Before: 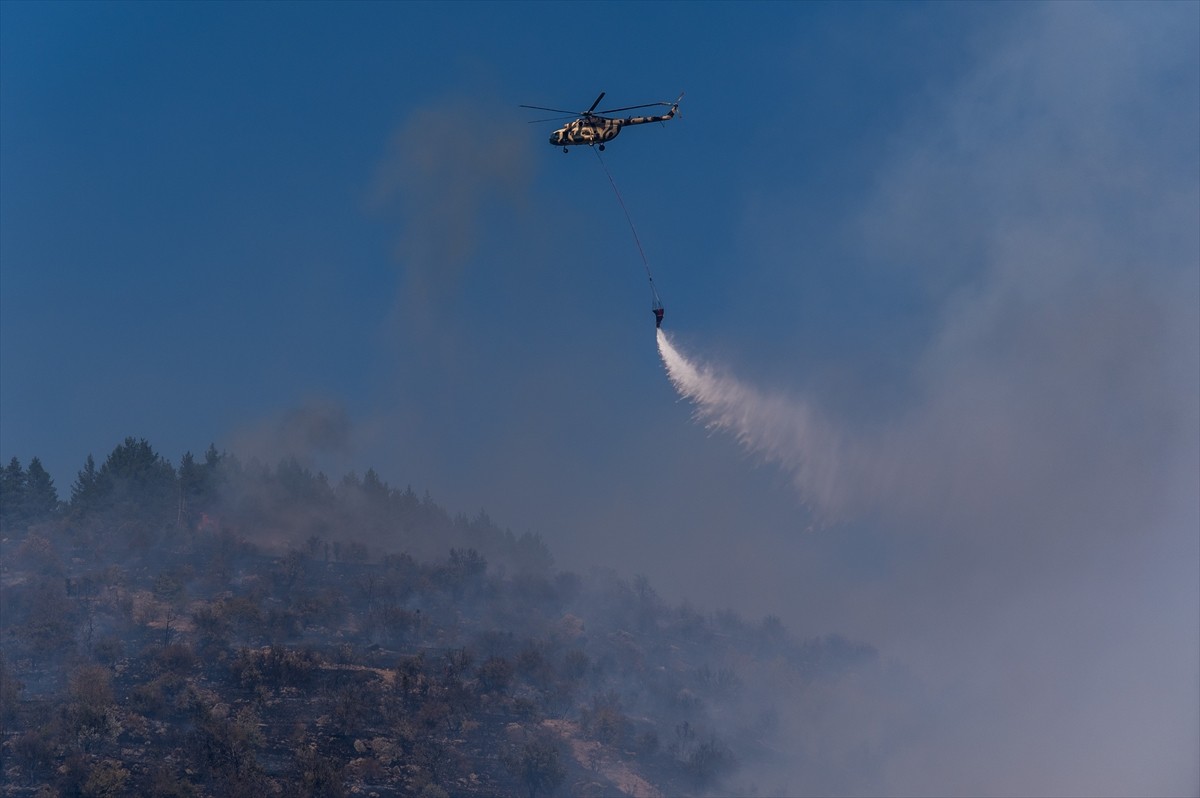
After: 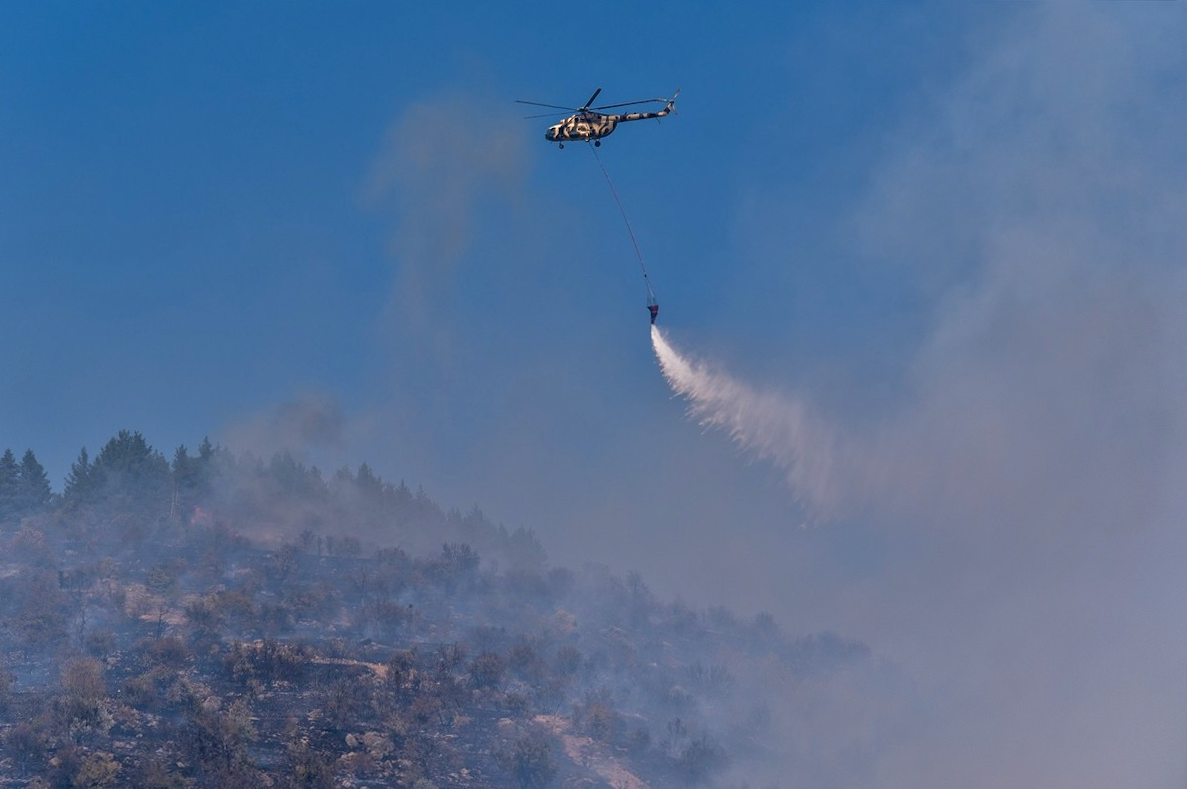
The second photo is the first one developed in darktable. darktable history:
crop and rotate: angle -0.394°
tone equalizer: -7 EV 0.145 EV, -6 EV 0.621 EV, -5 EV 1.18 EV, -4 EV 1.29 EV, -3 EV 1.16 EV, -2 EV 0.6 EV, -1 EV 0.15 EV
